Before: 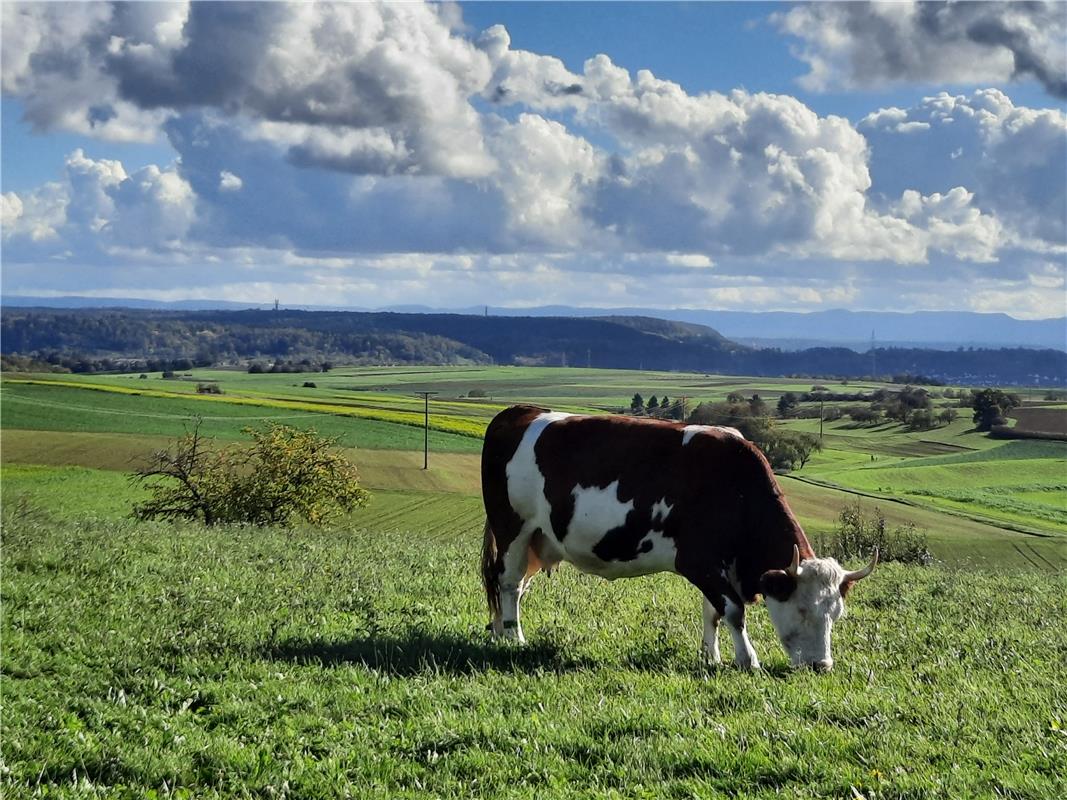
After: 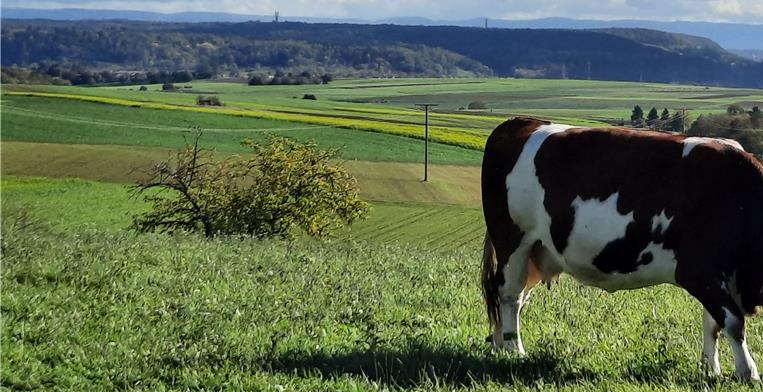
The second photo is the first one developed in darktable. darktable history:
crop: top 36.049%, right 28.408%, bottom 14.939%
